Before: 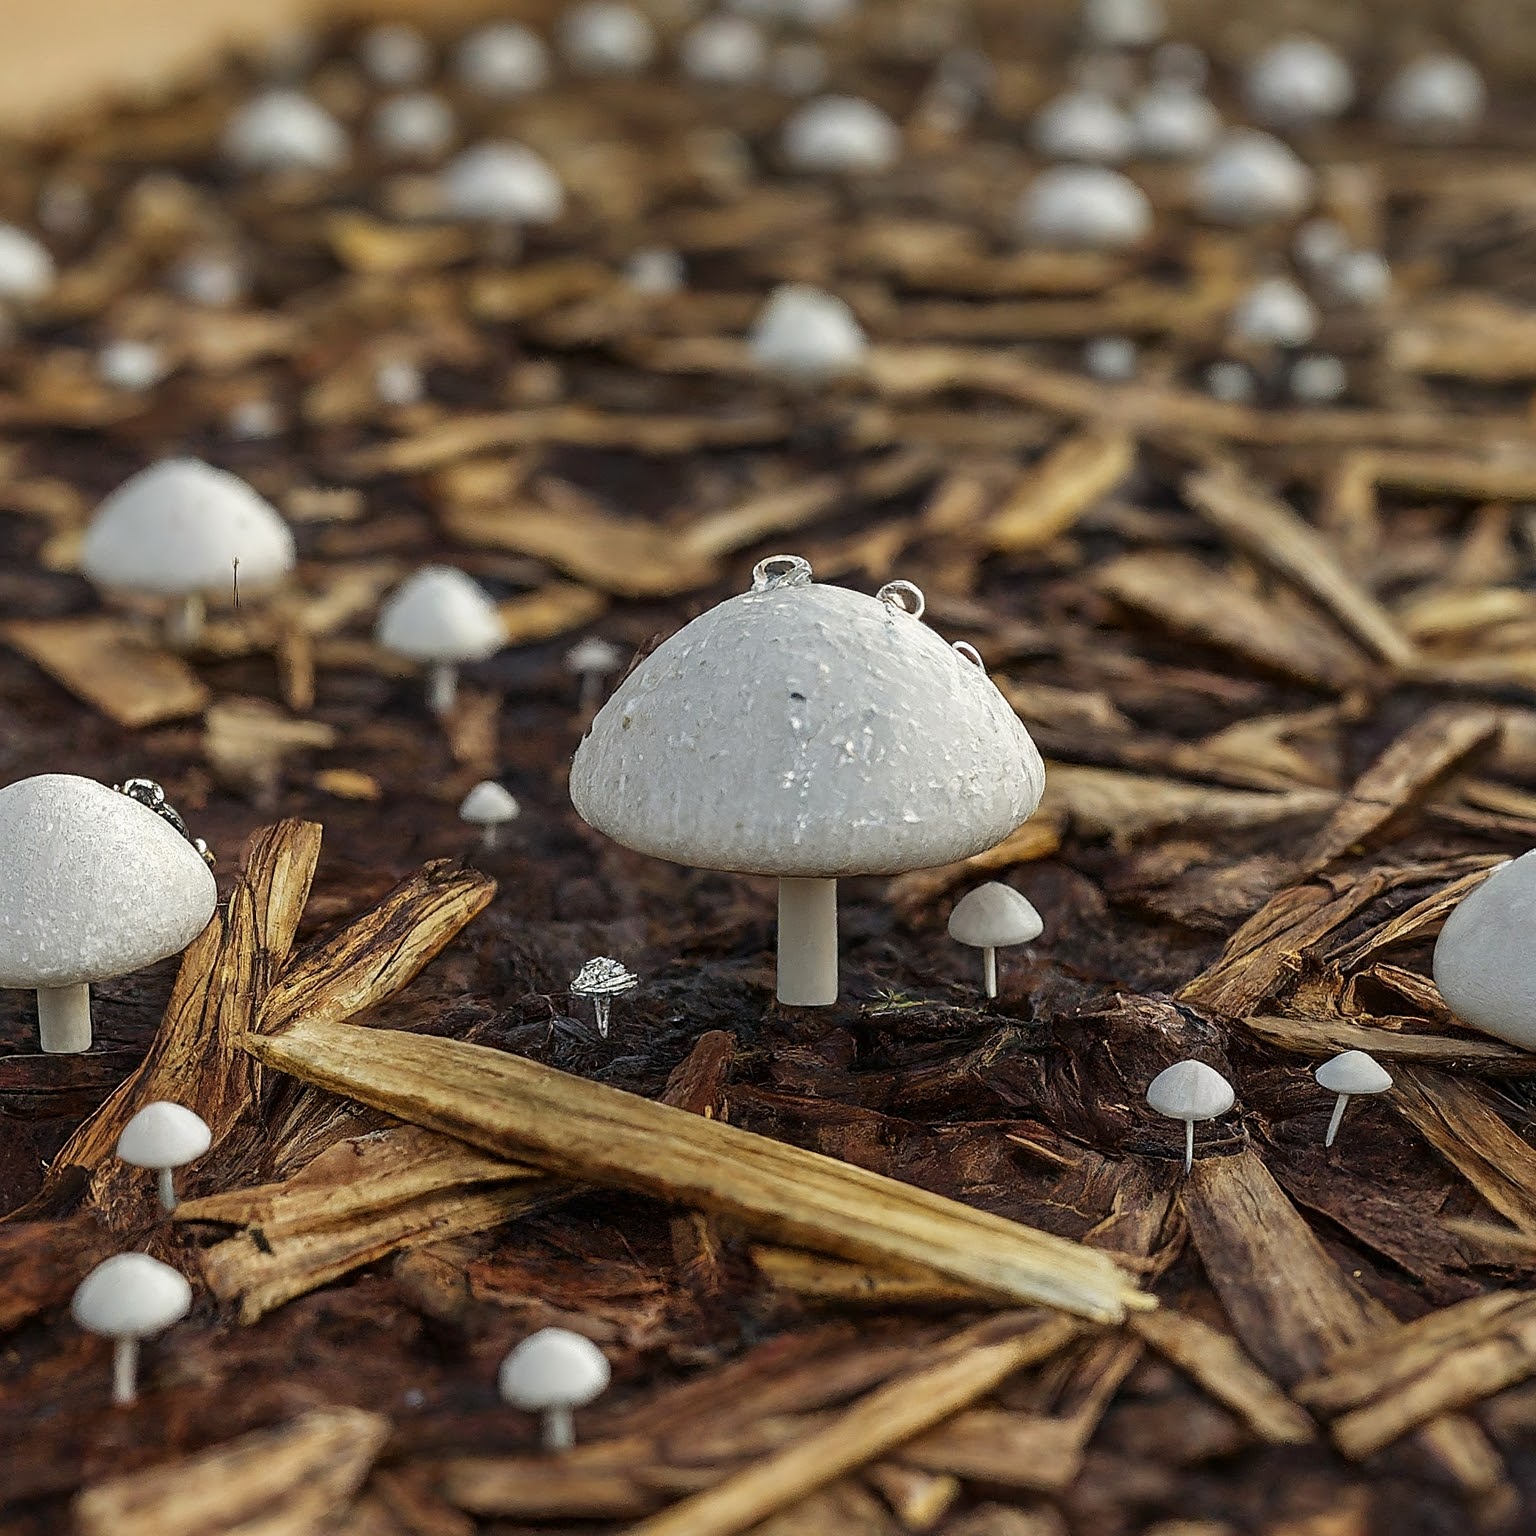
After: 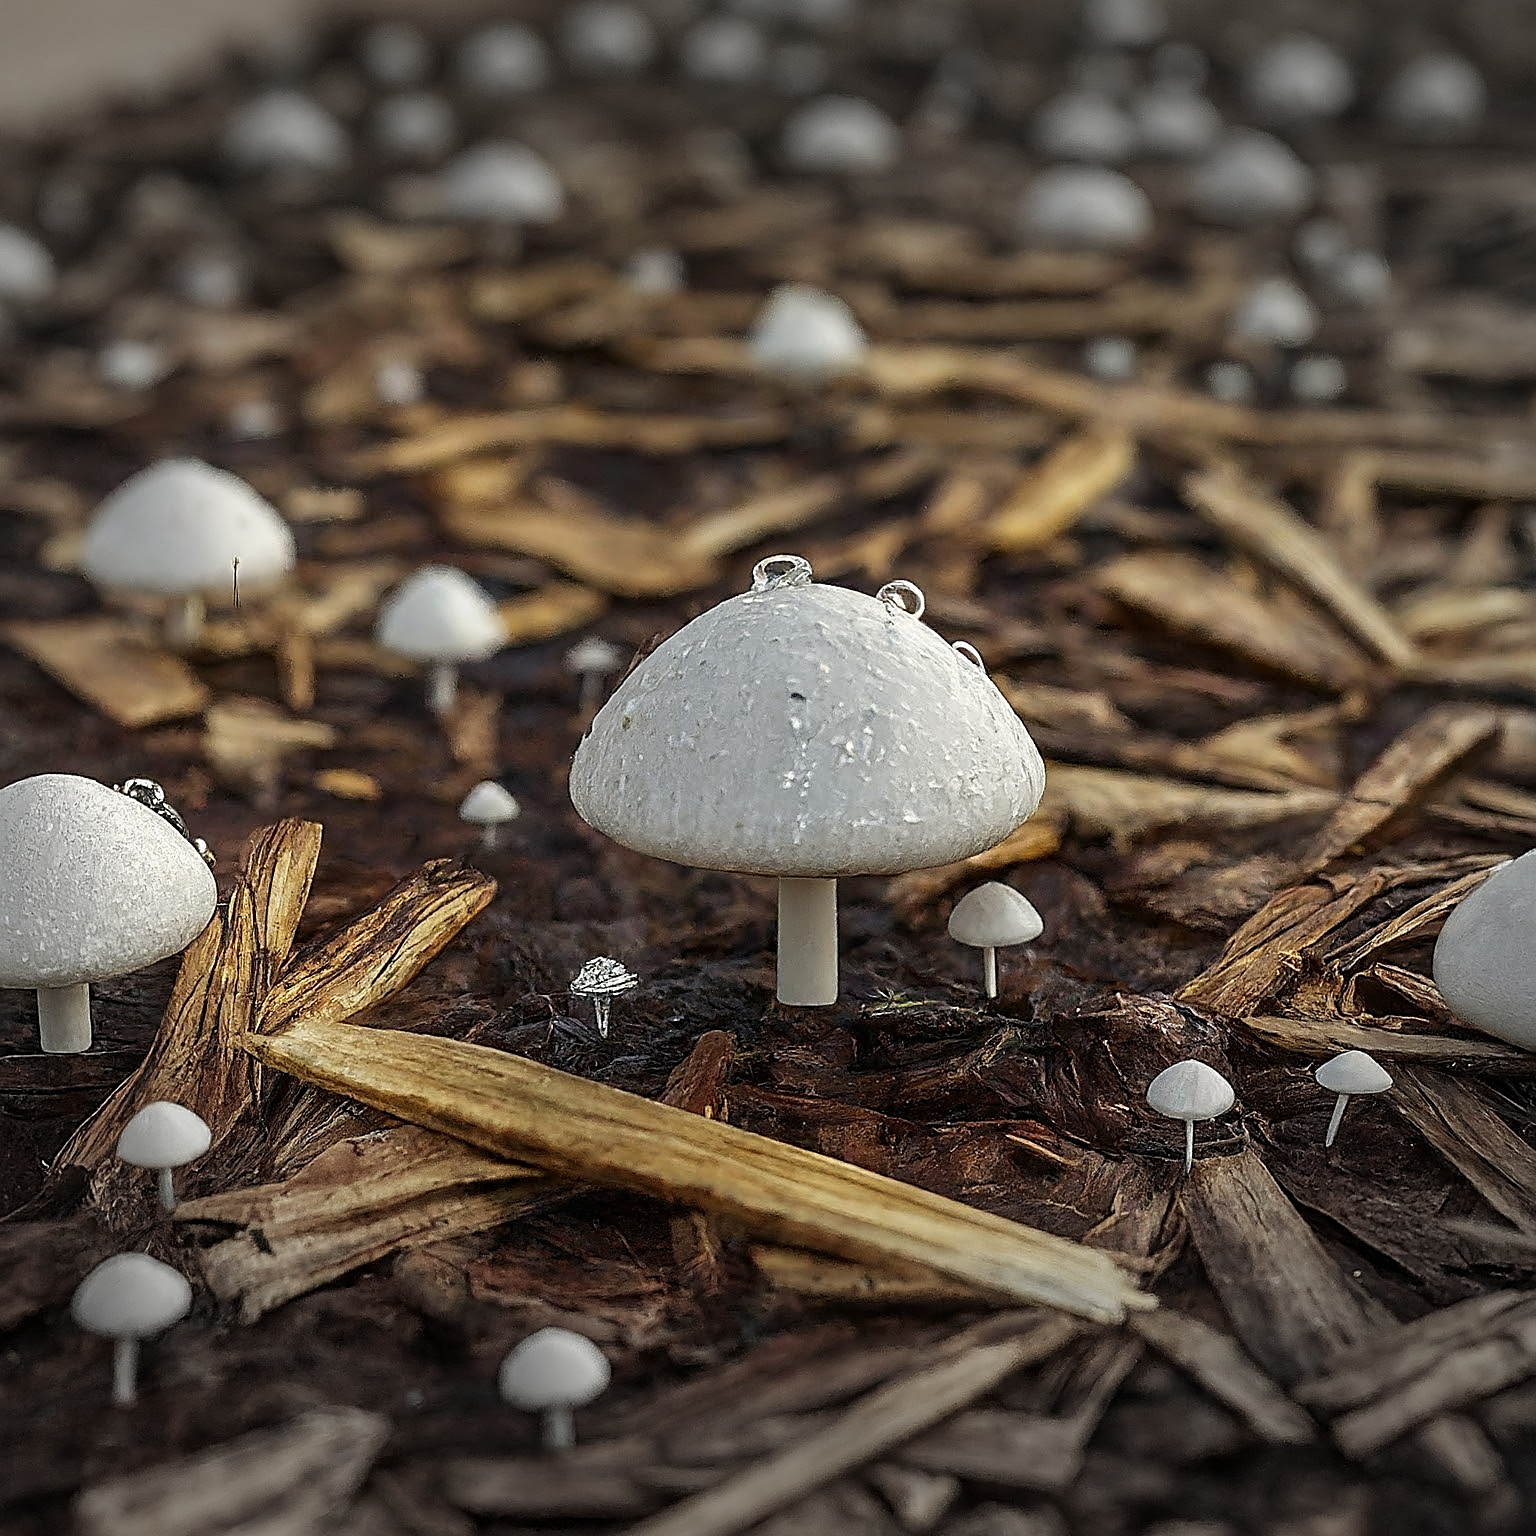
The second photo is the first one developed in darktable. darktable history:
sharpen: on, module defaults
vignetting: fall-off start 79.43%, saturation -0.649, width/height ratio 1.327, unbound false
